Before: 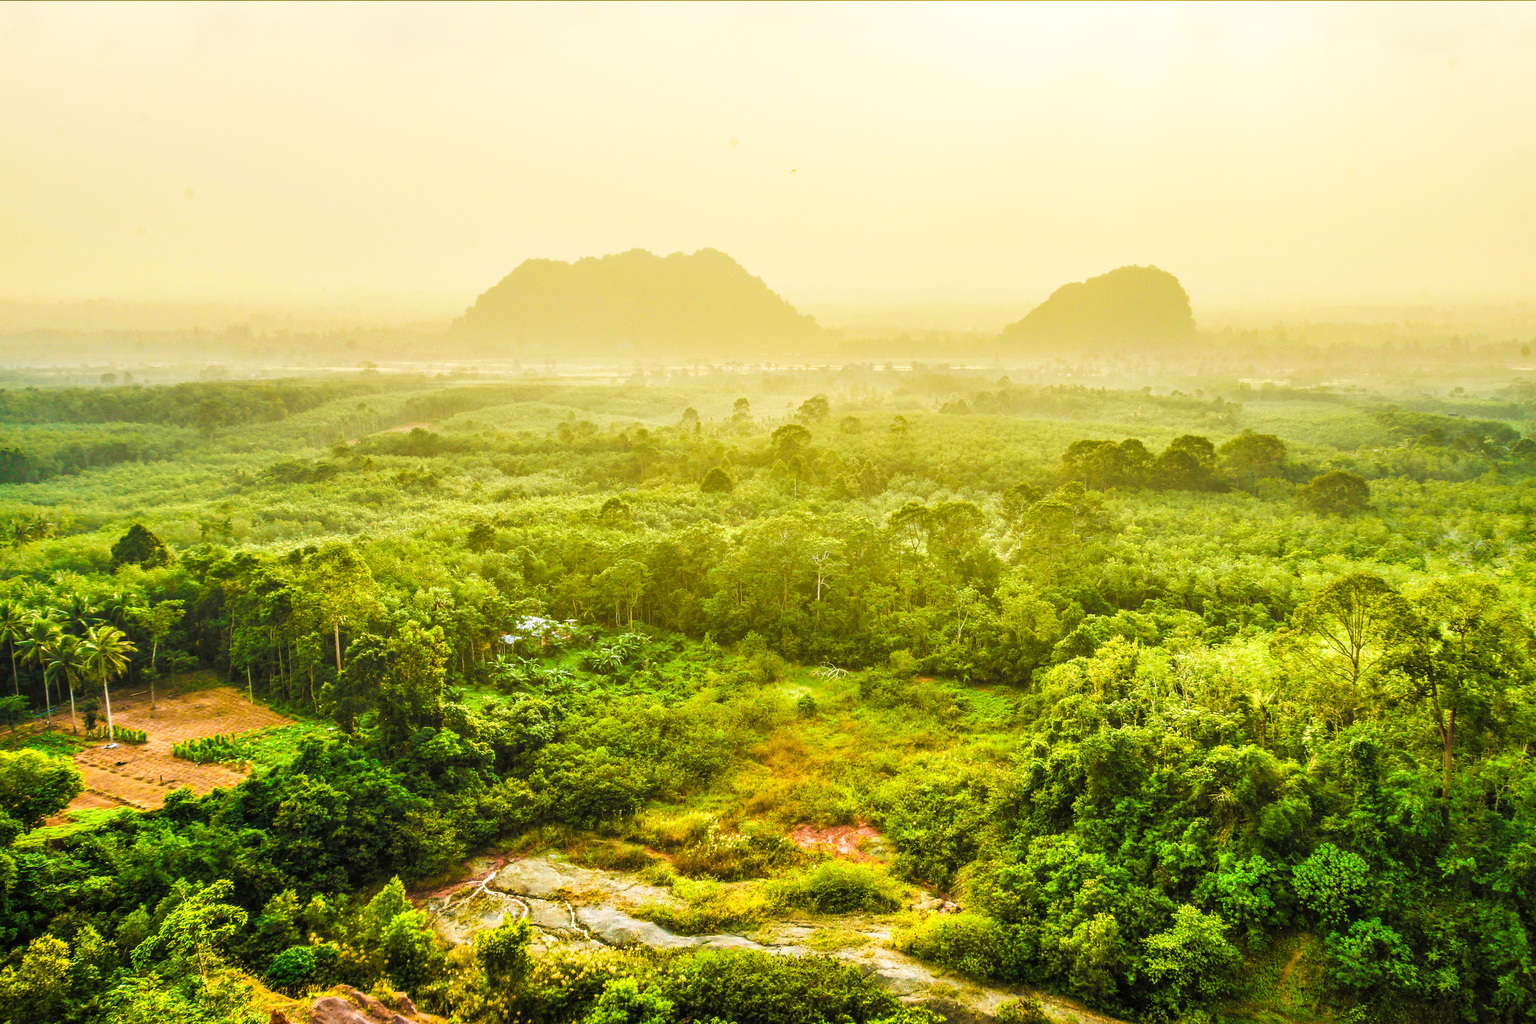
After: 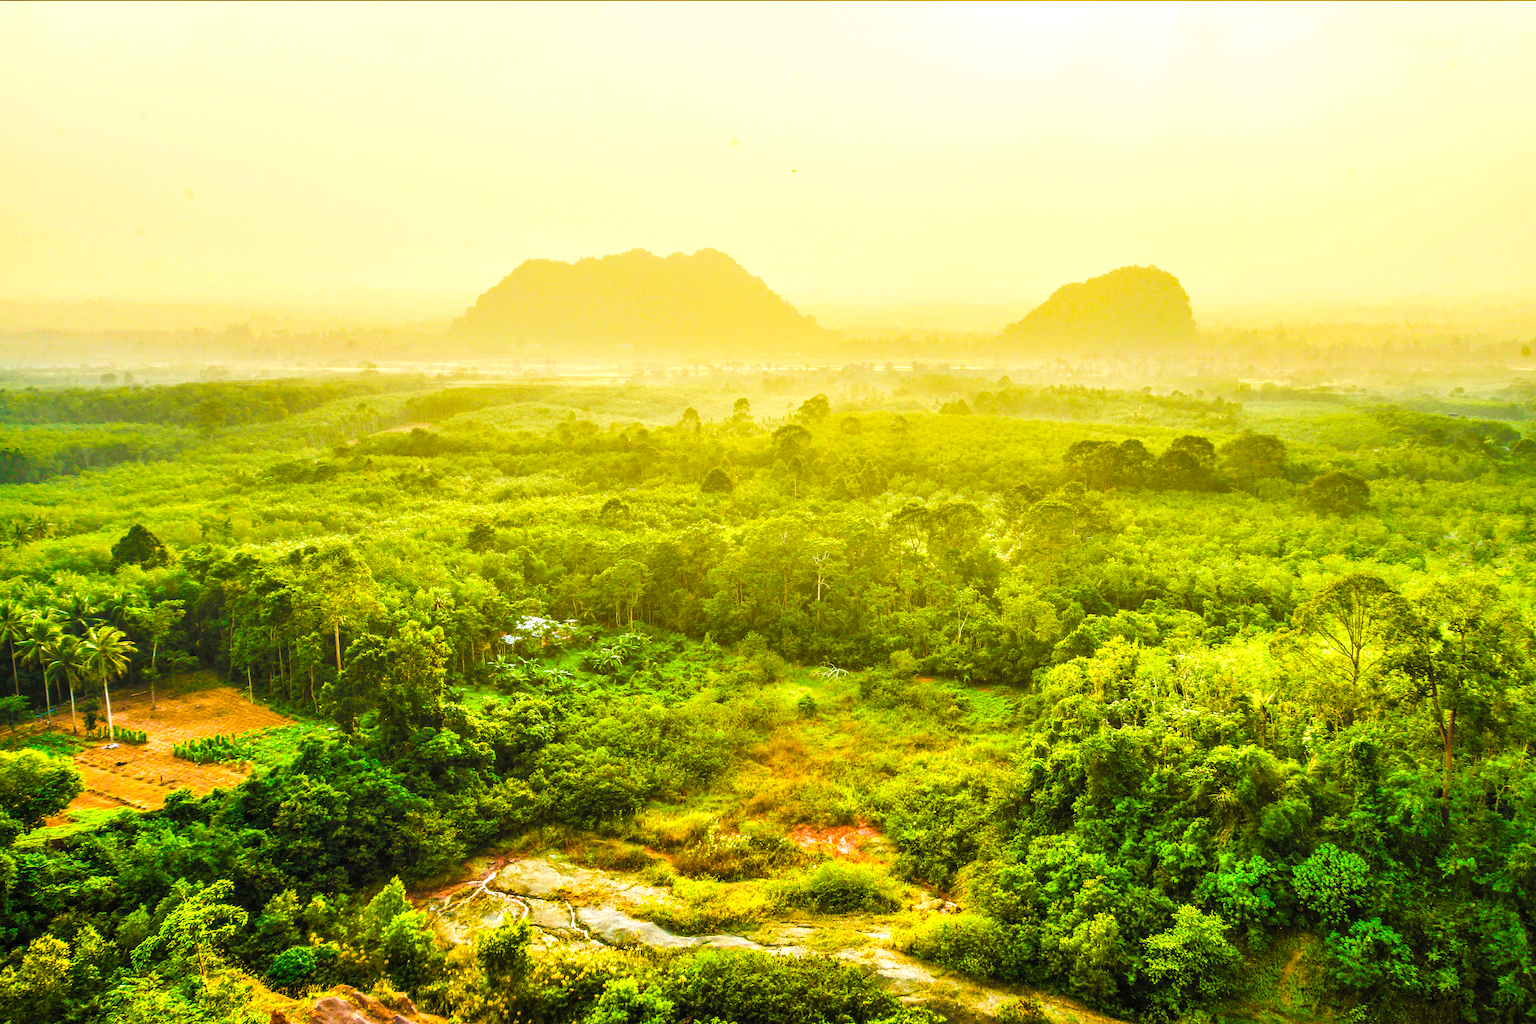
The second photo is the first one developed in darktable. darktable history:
color balance: output saturation 120%
exposure: exposure 0.2 EV, compensate highlight preservation false
